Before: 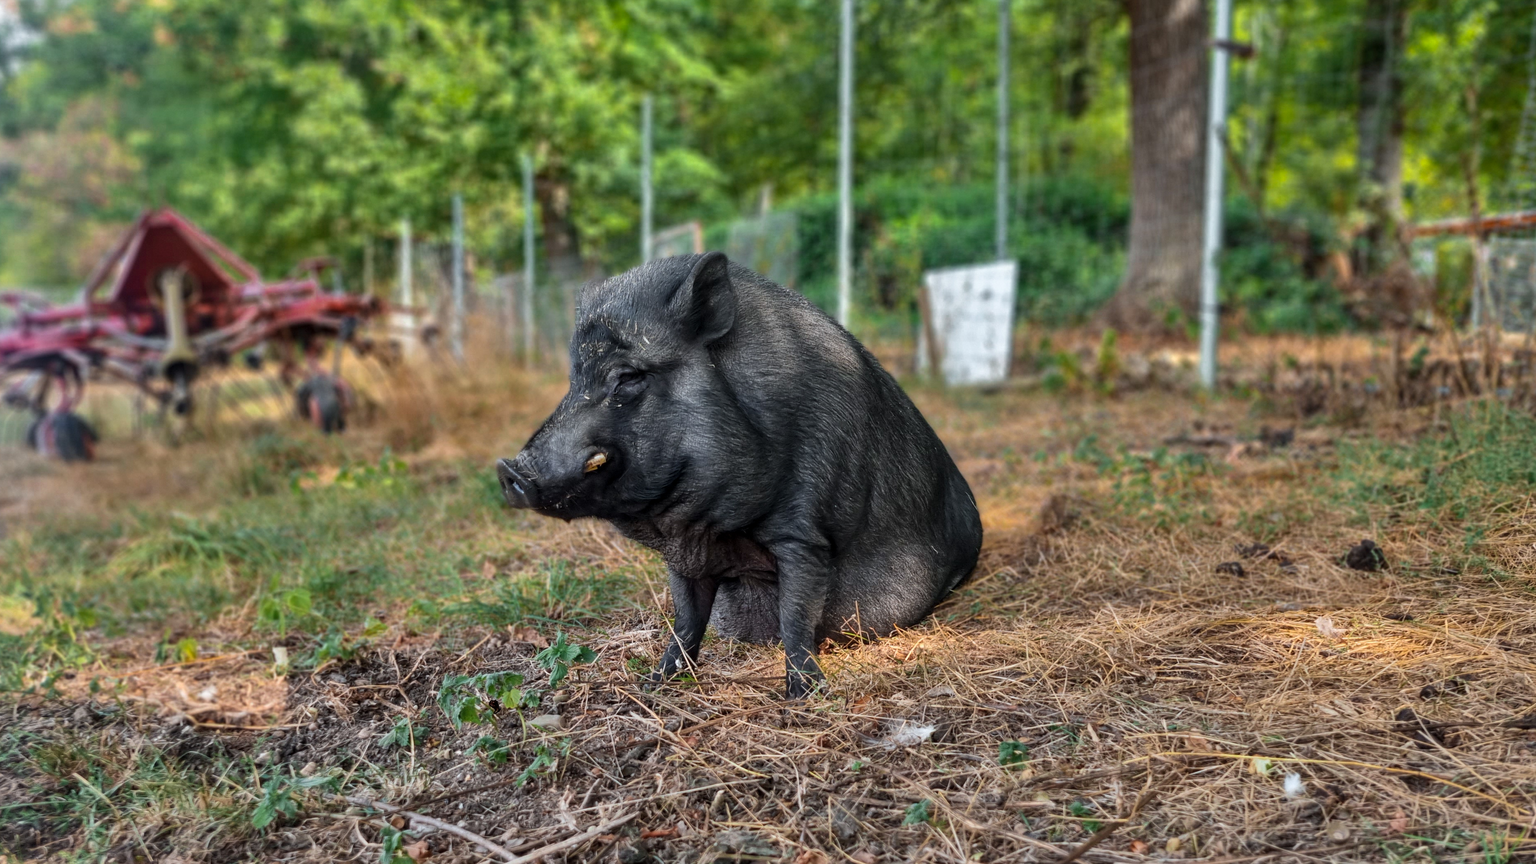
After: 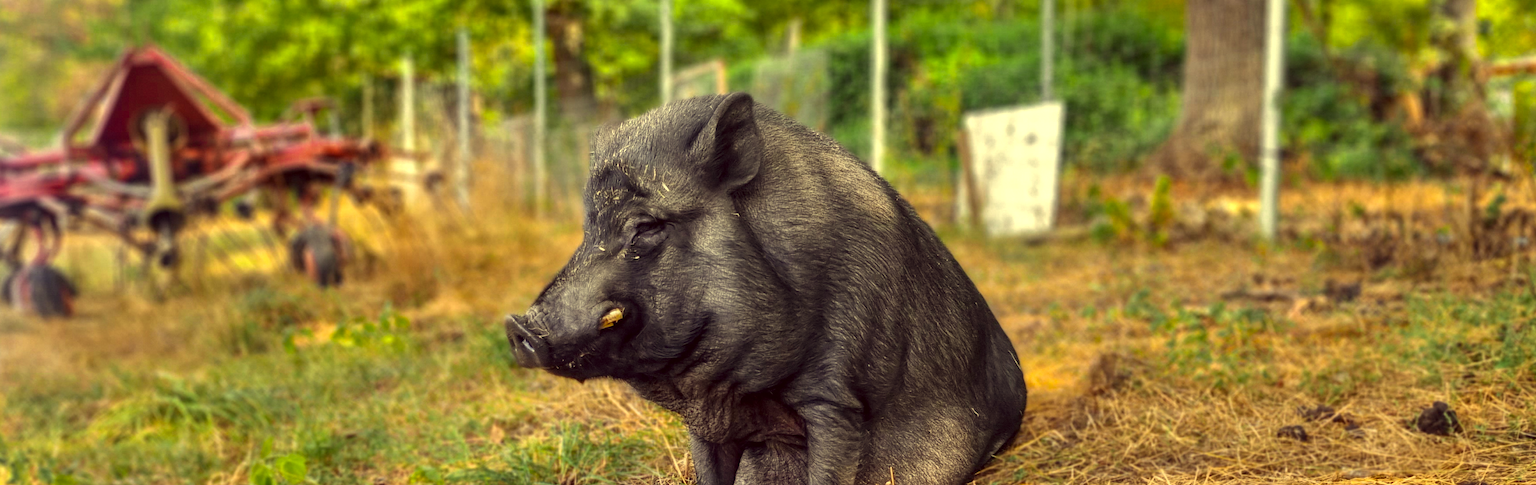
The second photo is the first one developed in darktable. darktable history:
color correction: highlights a* -0.482, highlights b* 40, shadows a* 9.8, shadows b* -0.161
crop: left 1.744%, top 19.225%, right 5.069%, bottom 28.357%
exposure: black level correction 0, exposure 0.5 EV, compensate highlight preservation false
